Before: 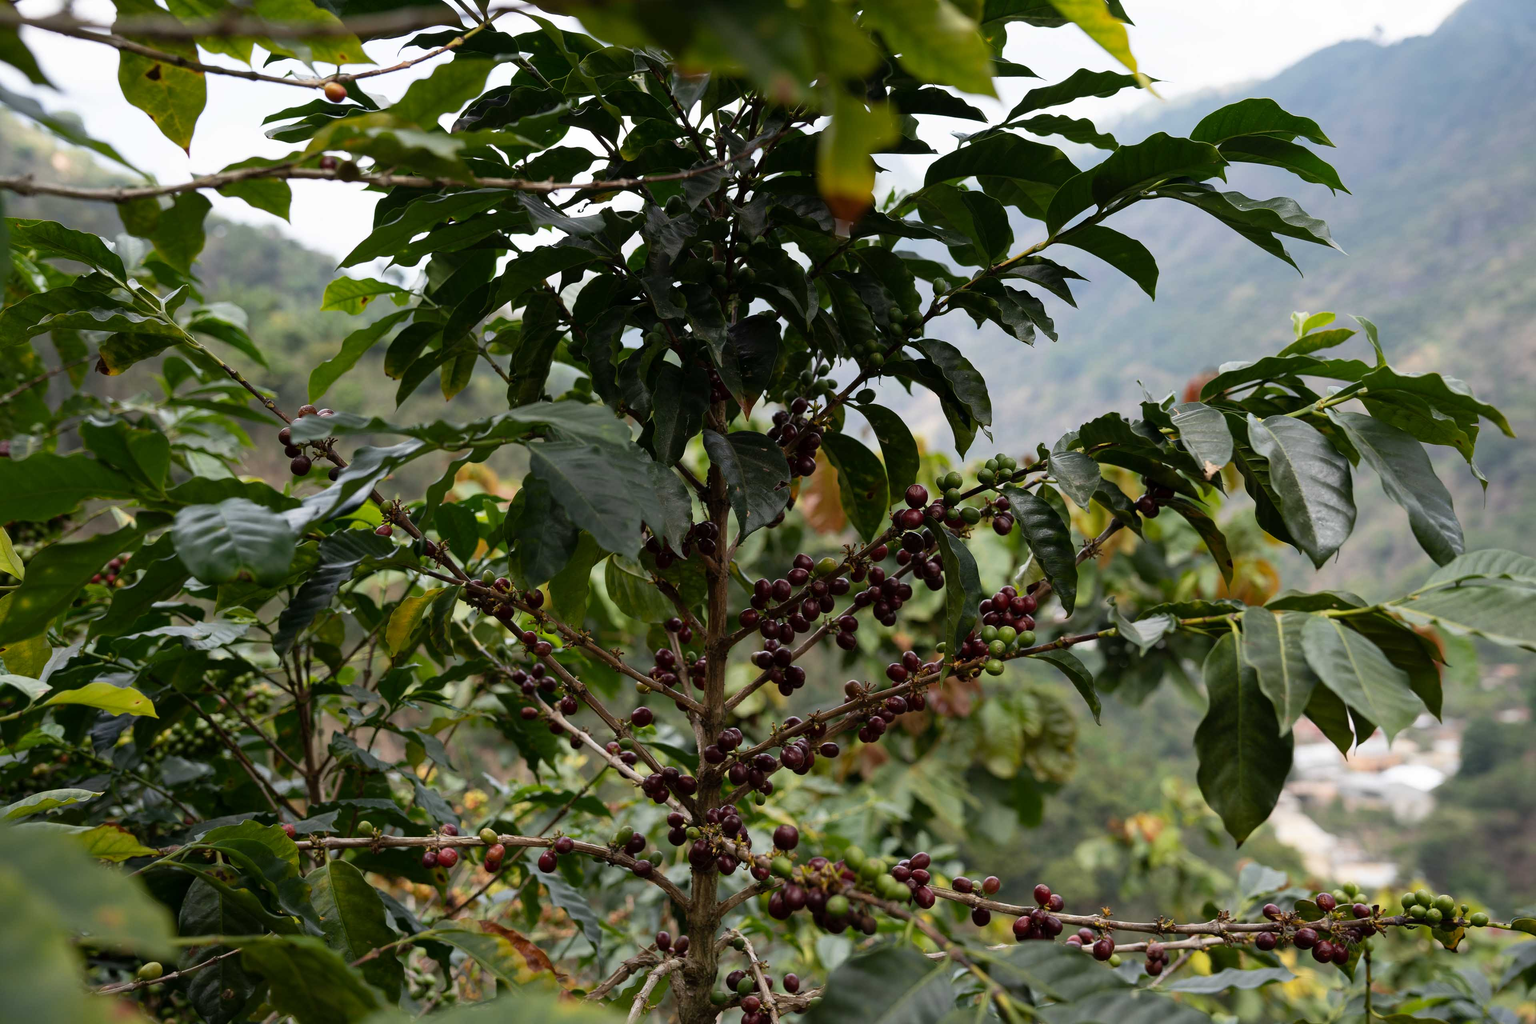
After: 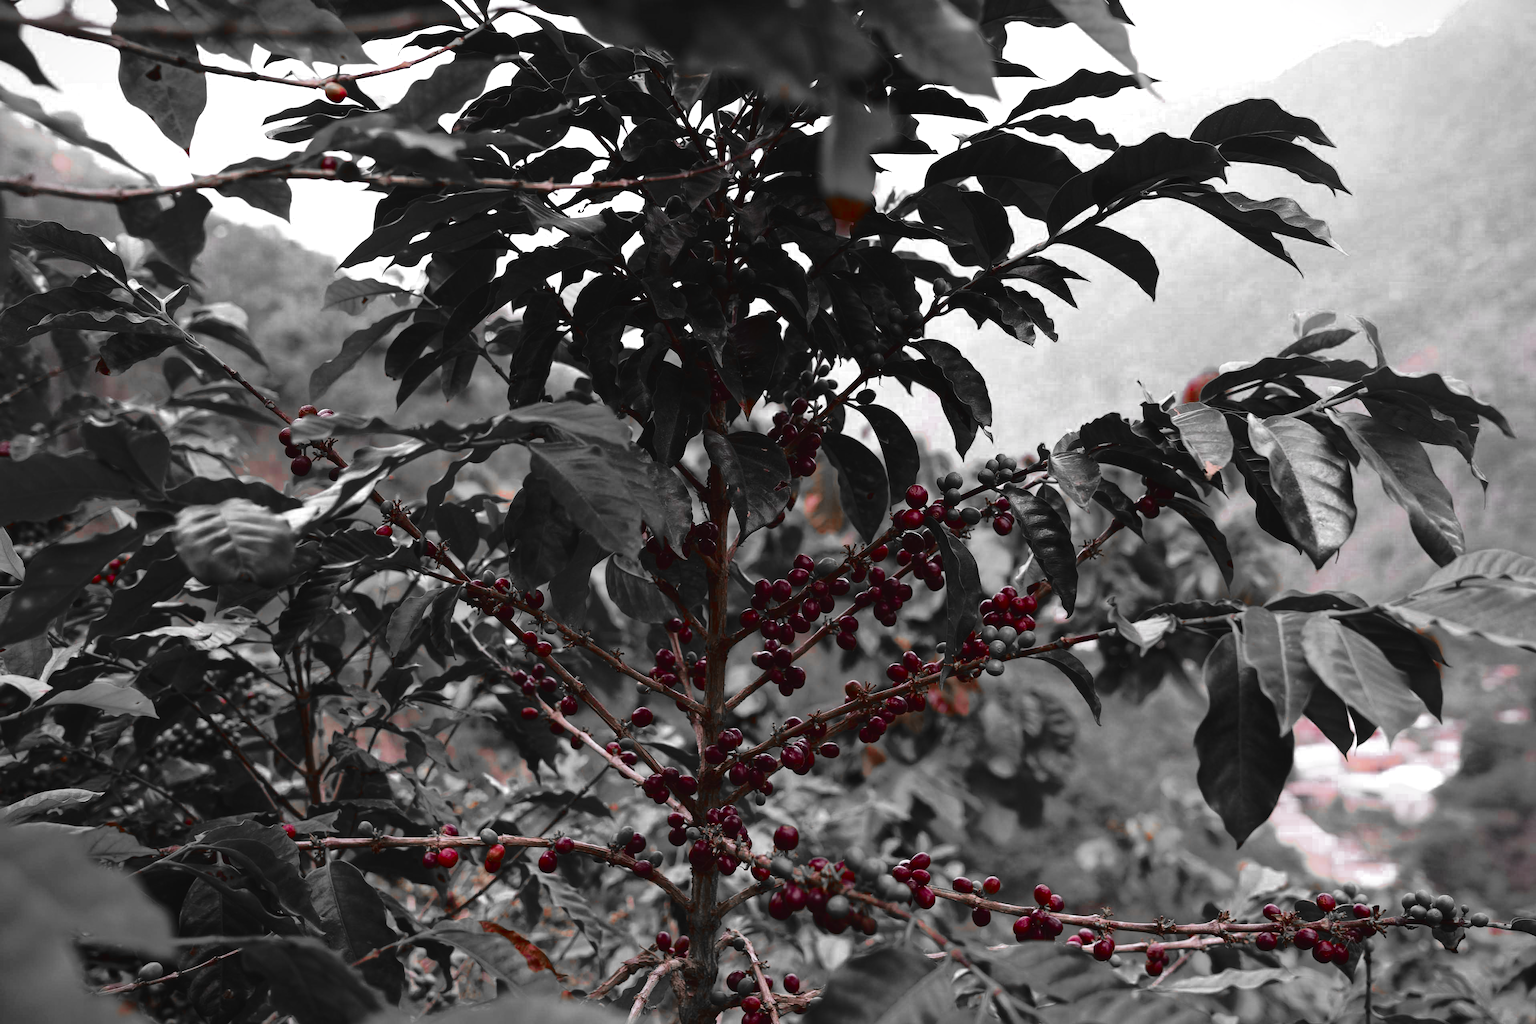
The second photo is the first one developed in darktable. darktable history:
tone curve: curves: ch0 [(0, 0.032) (0.094, 0.08) (0.265, 0.208) (0.41, 0.417) (0.498, 0.496) (0.638, 0.673) (0.819, 0.841) (0.96, 0.899)]; ch1 [(0, 0) (0.161, 0.092) (0.37, 0.302) (0.417, 0.434) (0.495, 0.504) (0.576, 0.589) (0.725, 0.765) (1, 1)]; ch2 [(0, 0) (0.352, 0.403) (0.45, 0.469) (0.521, 0.515) (0.59, 0.579) (1, 1)], color space Lab, independent channels, preserve colors none
vignetting: fall-off start 100%, brightness -0.282, width/height ratio 1.31
color zones: curves: ch0 [(0, 0.352) (0.143, 0.407) (0.286, 0.386) (0.429, 0.431) (0.571, 0.829) (0.714, 0.853) (0.857, 0.833) (1, 0.352)]; ch1 [(0, 0.604) (0.072, 0.726) (0.096, 0.608) (0.205, 0.007) (0.571, -0.006) (0.839, -0.013) (0.857, -0.012) (1, 0.604)]
white balance: red 1.004, blue 1.096
